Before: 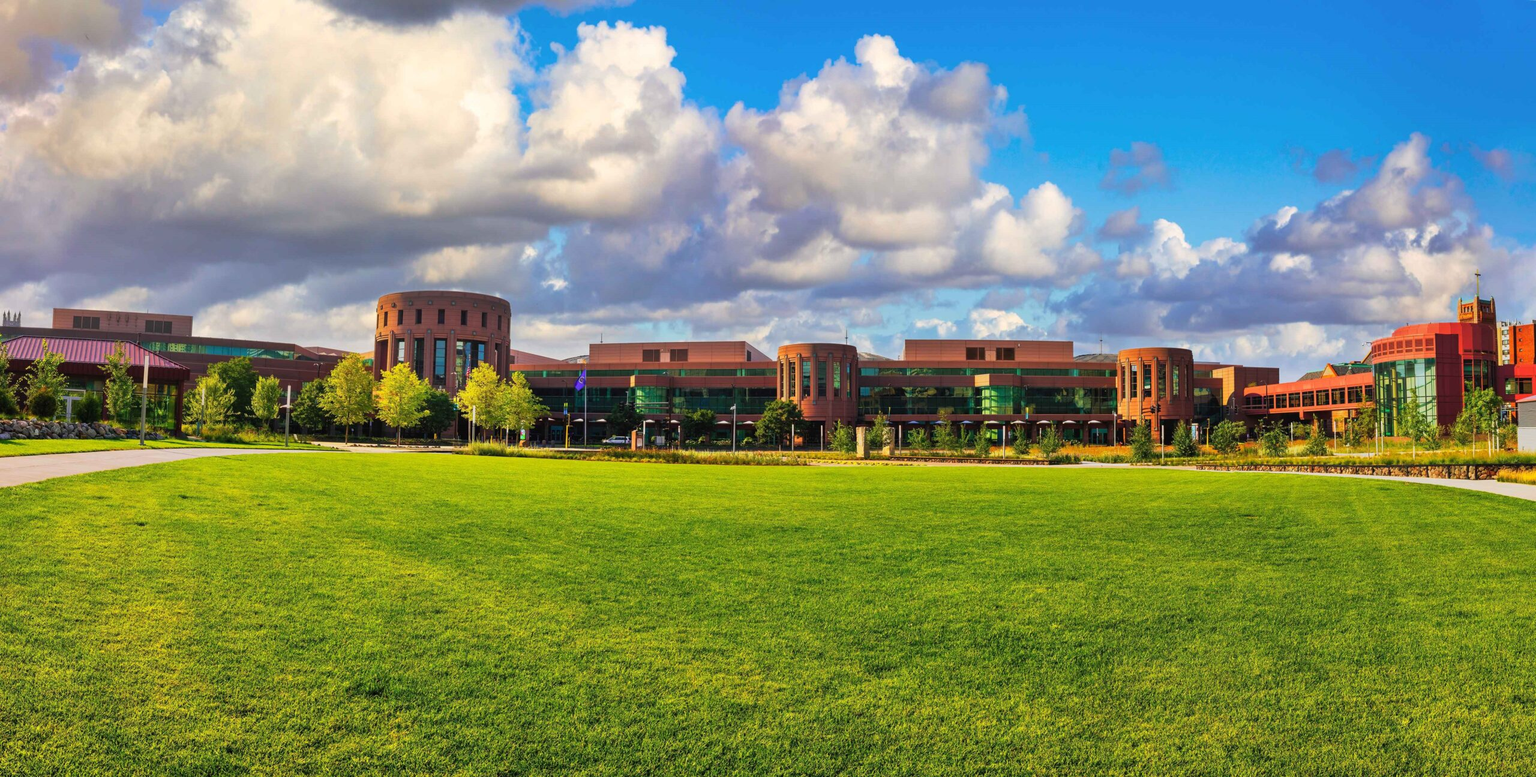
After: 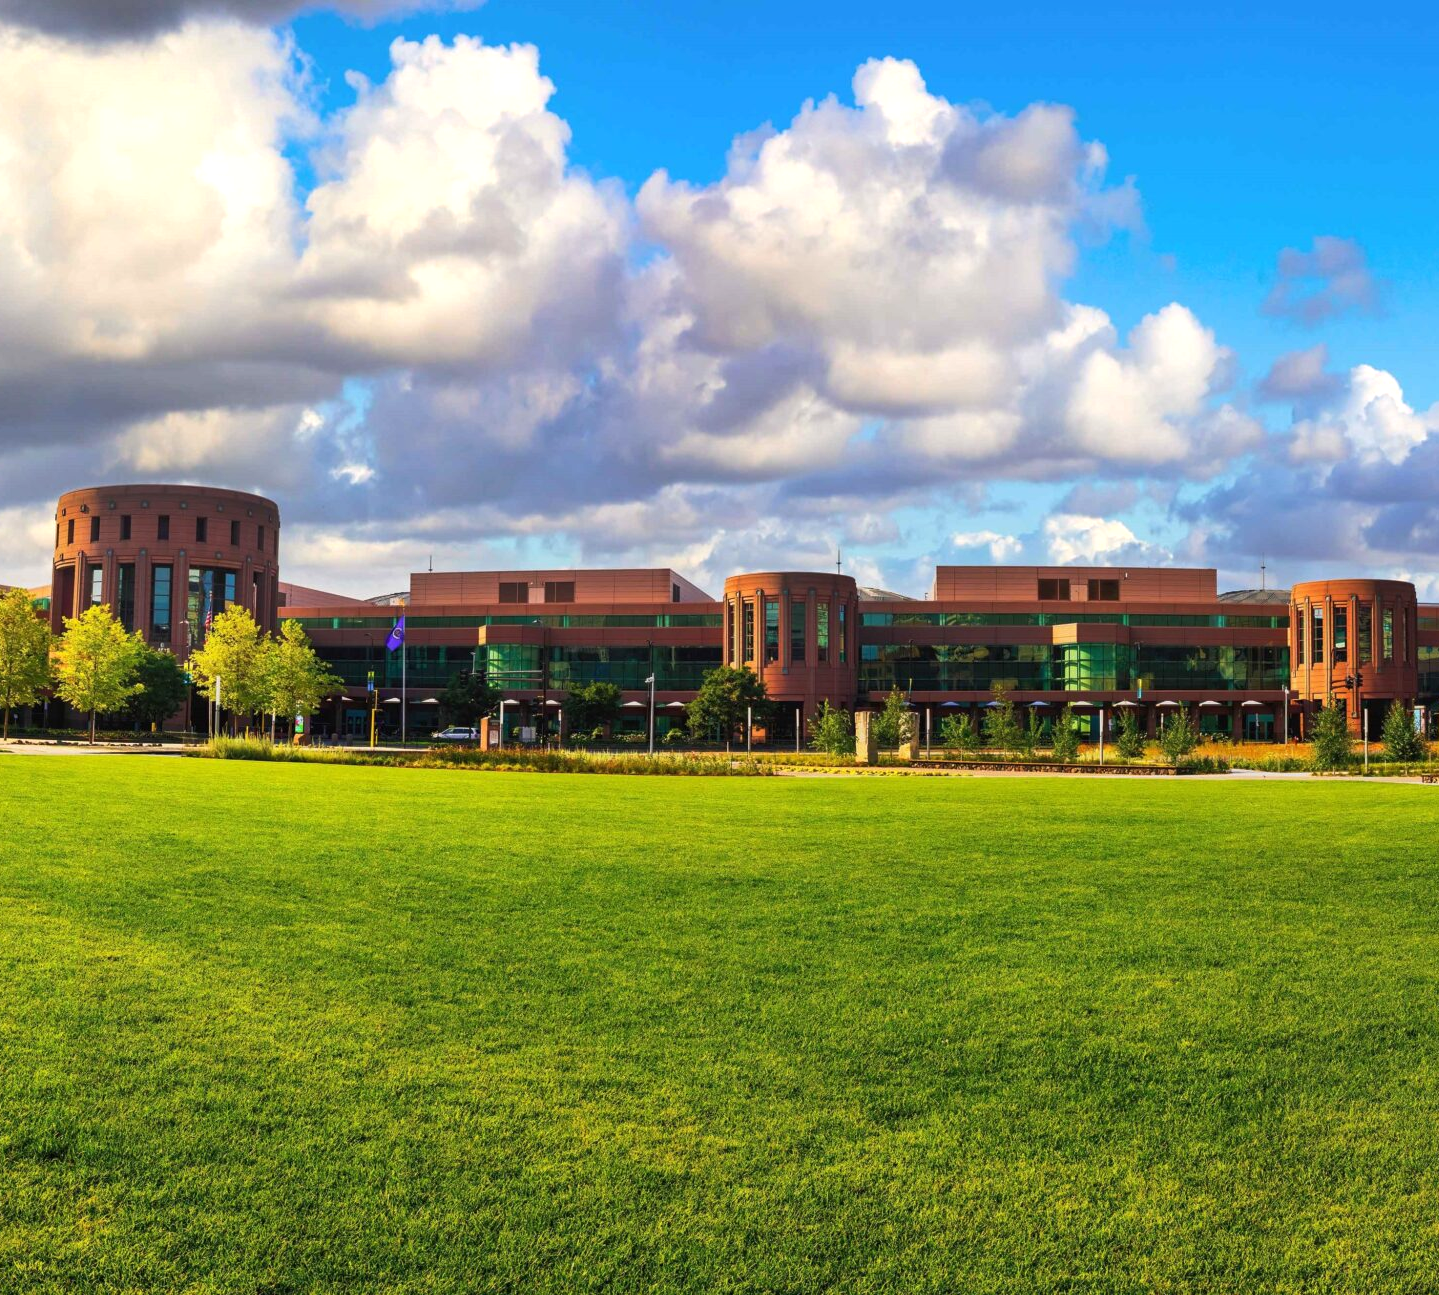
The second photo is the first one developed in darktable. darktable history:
crop and rotate: left 22.344%, right 21.429%
color correction: highlights b* -0.052
tone equalizer: -8 EV -0.001 EV, -7 EV 0.002 EV, -6 EV -0.003 EV, -5 EV -0.015 EV, -4 EV -0.056 EV, -3 EV -0.199 EV, -2 EV -0.287 EV, -1 EV 0.108 EV, +0 EV 0.282 EV
